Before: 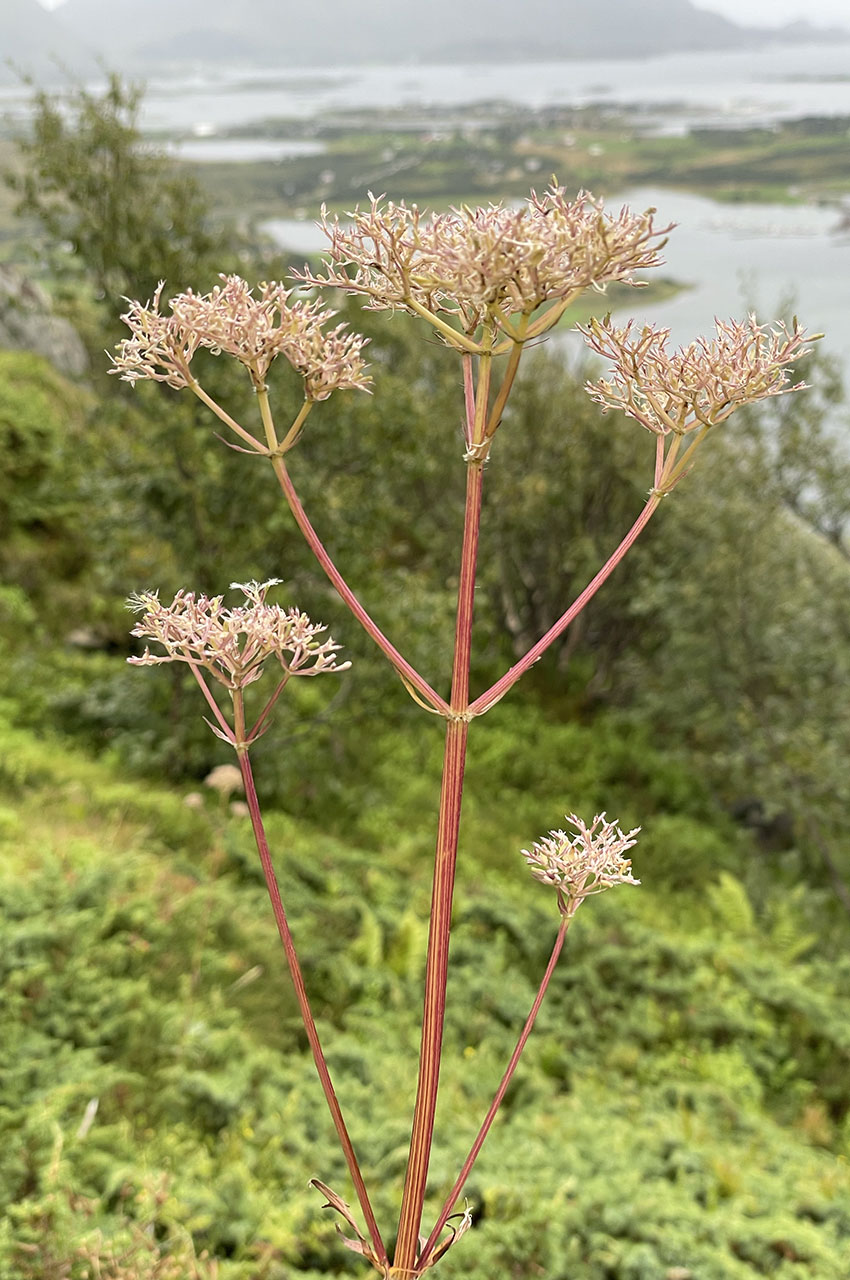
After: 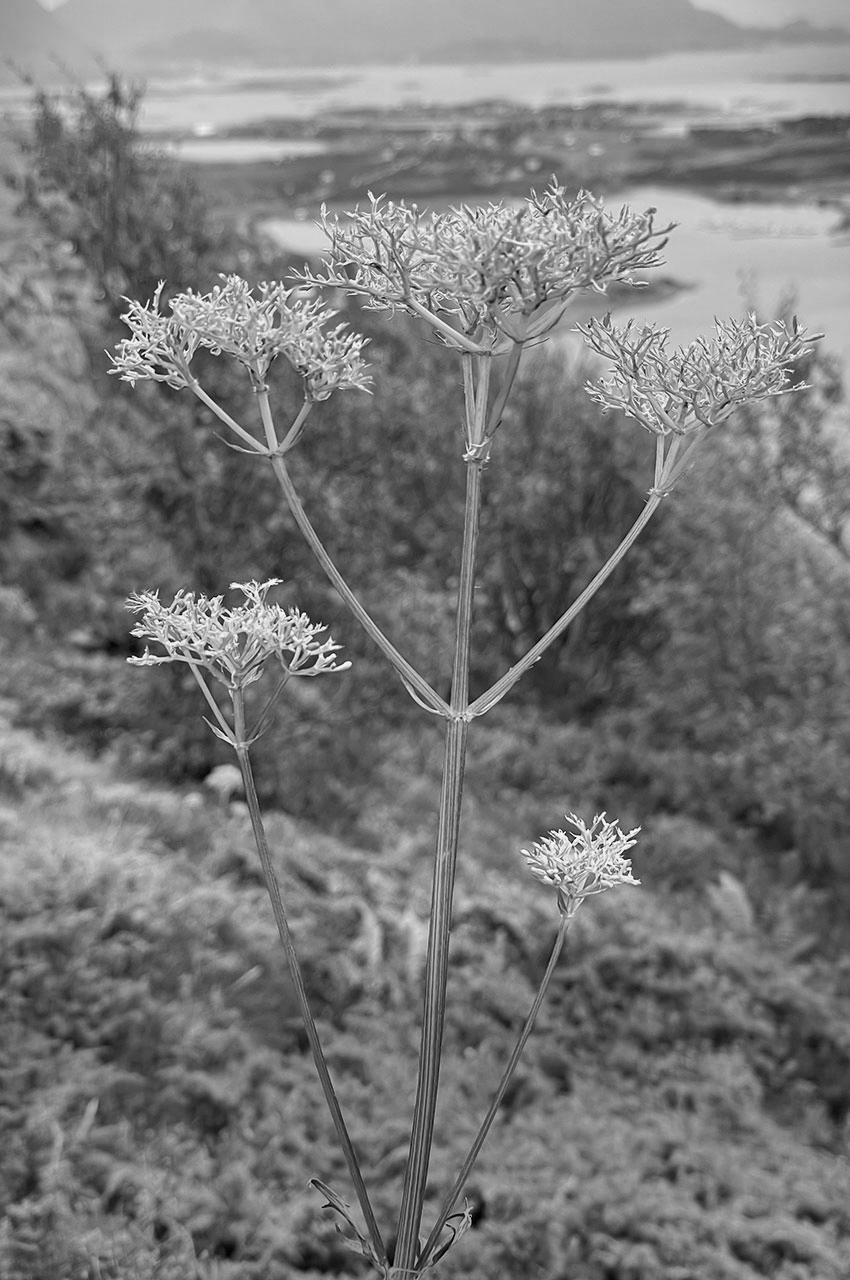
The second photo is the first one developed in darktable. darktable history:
white balance: red 1.05, blue 1.072
shadows and highlights: soften with gaussian
vignetting: fall-off start 68.33%, fall-off radius 30%, saturation 0.042, center (-0.066, -0.311), width/height ratio 0.992, shape 0.85, dithering 8-bit output
monochrome: a -74.22, b 78.2
